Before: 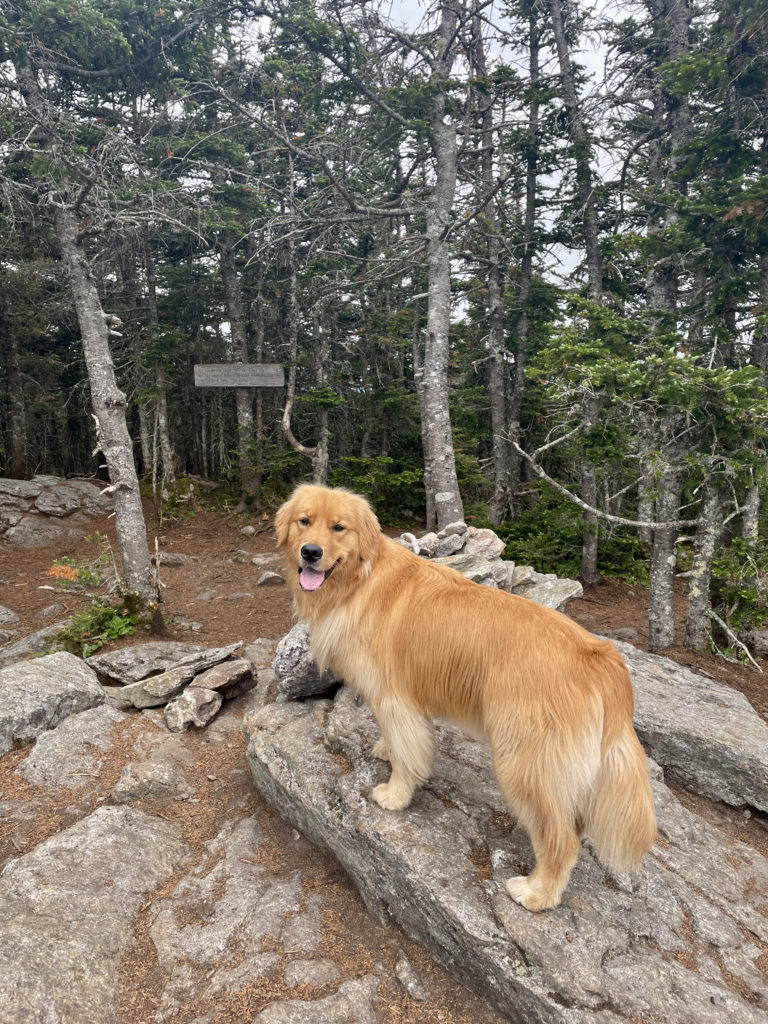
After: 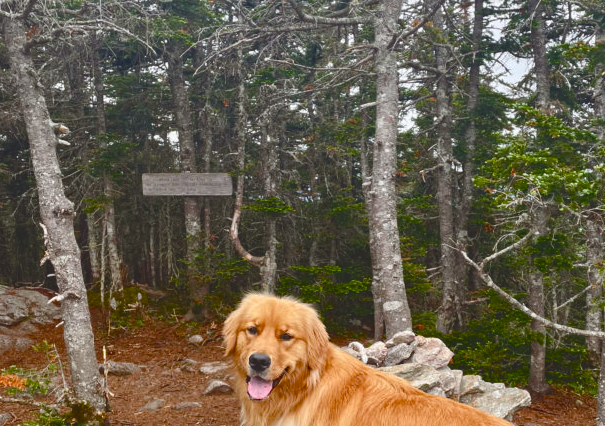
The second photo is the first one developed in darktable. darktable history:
crop: left 6.817%, top 18.66%, right 14.341%, bottom 39.668%
color balance rgb: shadows lift › chroma 2.043%, shadows lift › hue 50.36°, global offset › luminance 1.981%, perceptual saturation grading › global saturation 20%, perceptual saturation grading › highlights -25.323%, perceptual saturation grading › shadows 49.321%, saturation formula JzAzBz (2021)
